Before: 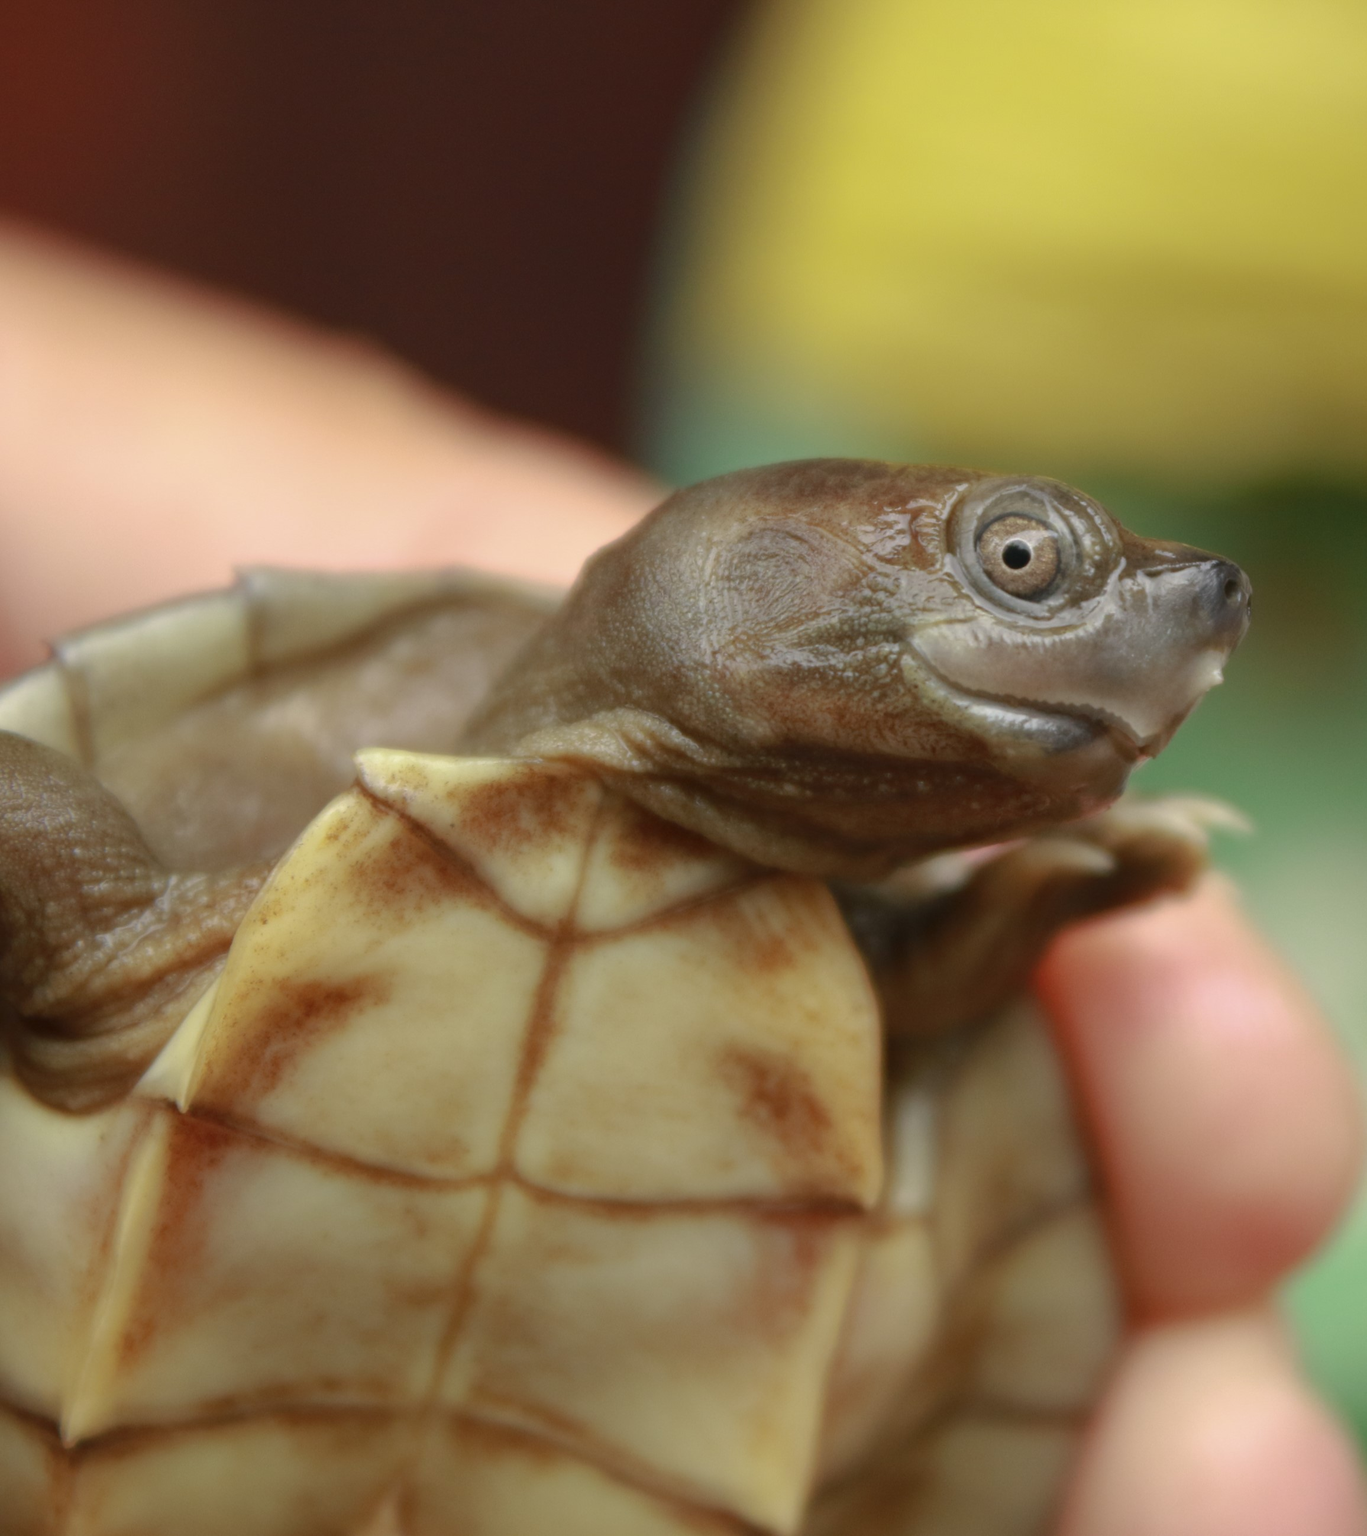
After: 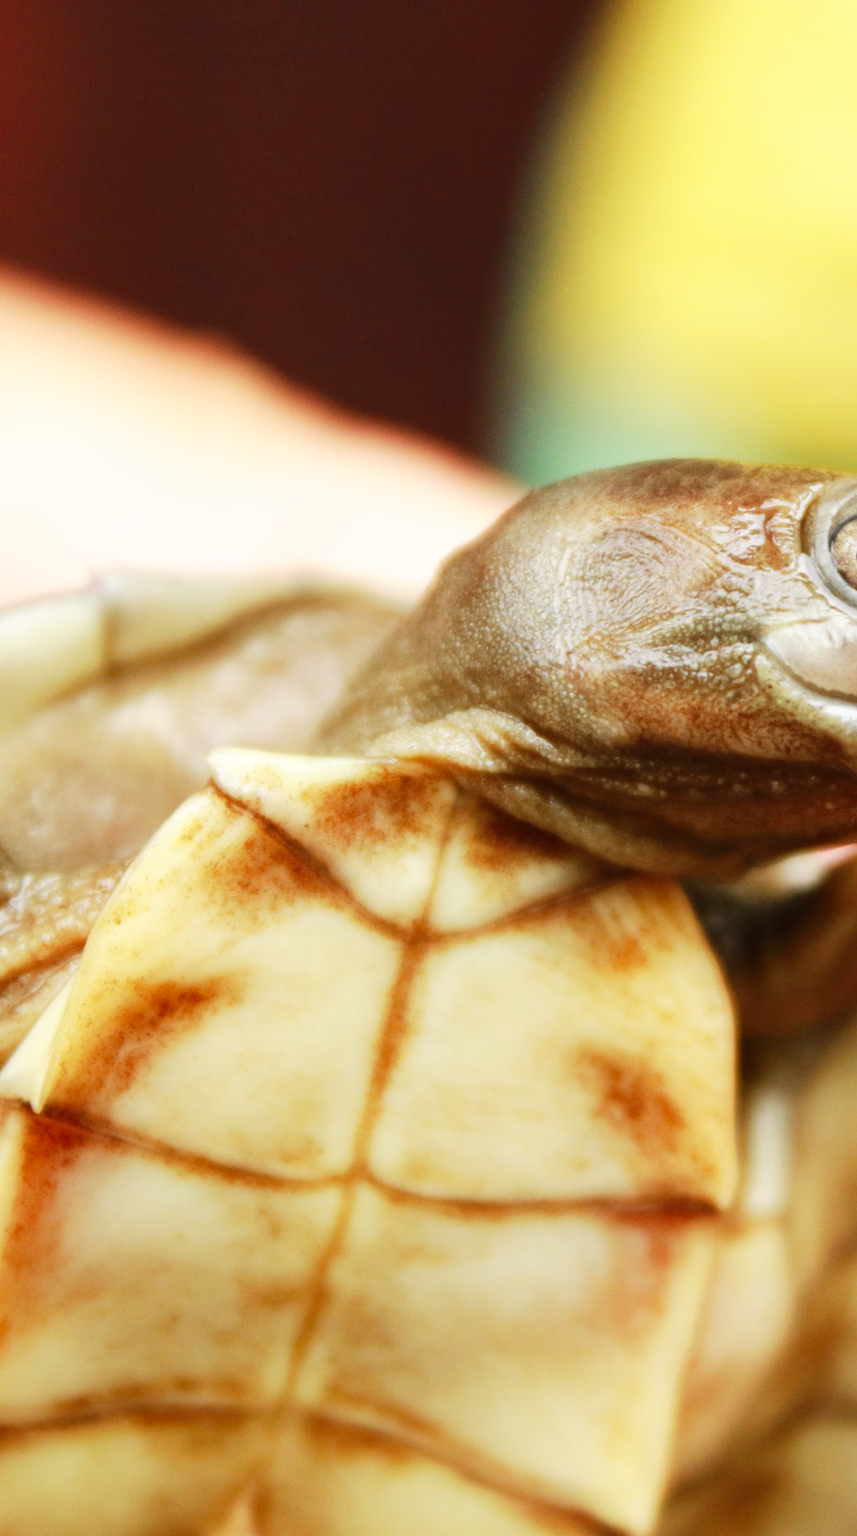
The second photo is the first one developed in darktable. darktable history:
base curve: curves: ch0 [(0, 0) (0.007, 0.004) (0.027, 0.03) (0.046, 0.07) (0.207, 0.54) (0.442, 0.872) (0.673, 0.972) (1, 1)], preserve colors none
crop: left 10.702%, right 26.516%
